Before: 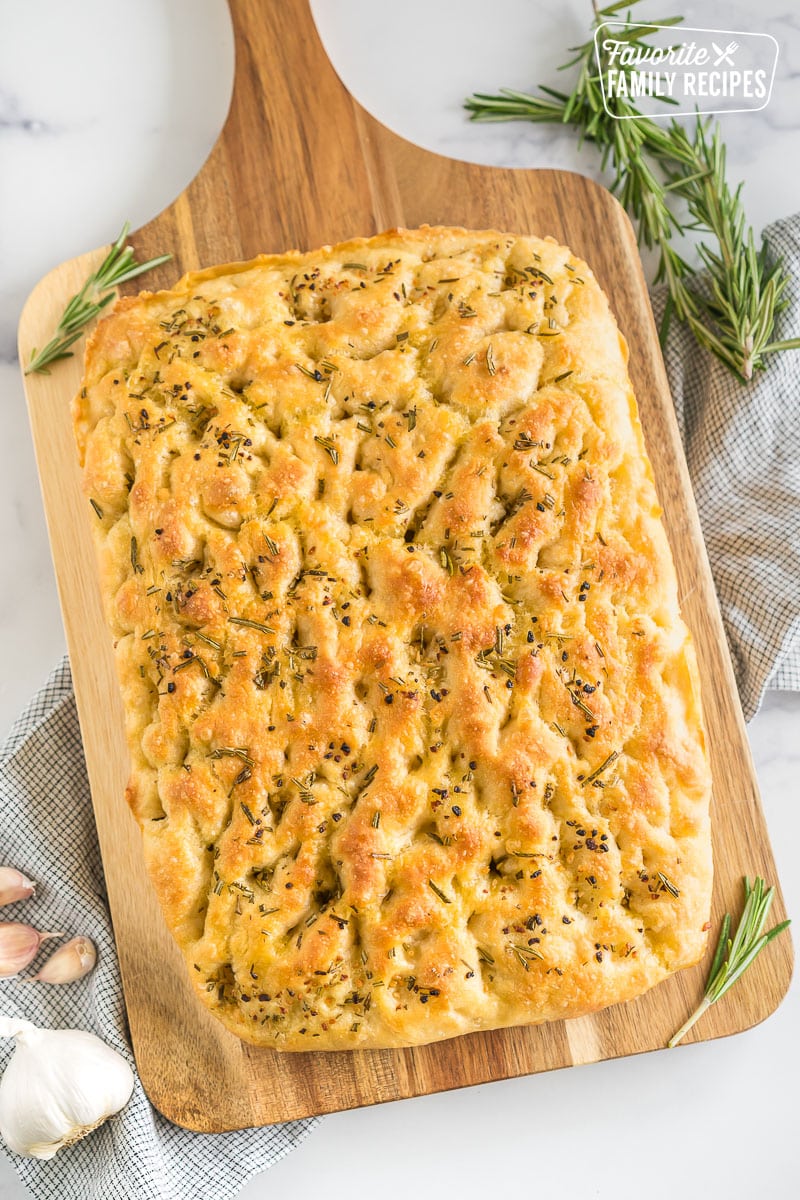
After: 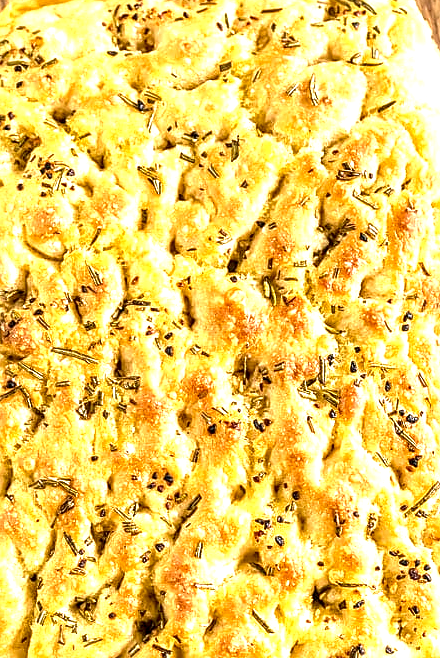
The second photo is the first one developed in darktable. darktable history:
crop and rotate: left 22.2%, top 22.538%, right 22.676%, bottom 22.561%
local contrast: highlights 64%, shadows 54%, detail 169%, midtone range 0.513
sharpen: amount 0.582
exposure: black level correction 0.001, exposure 0.964 EV, compensate highlight preservation false
